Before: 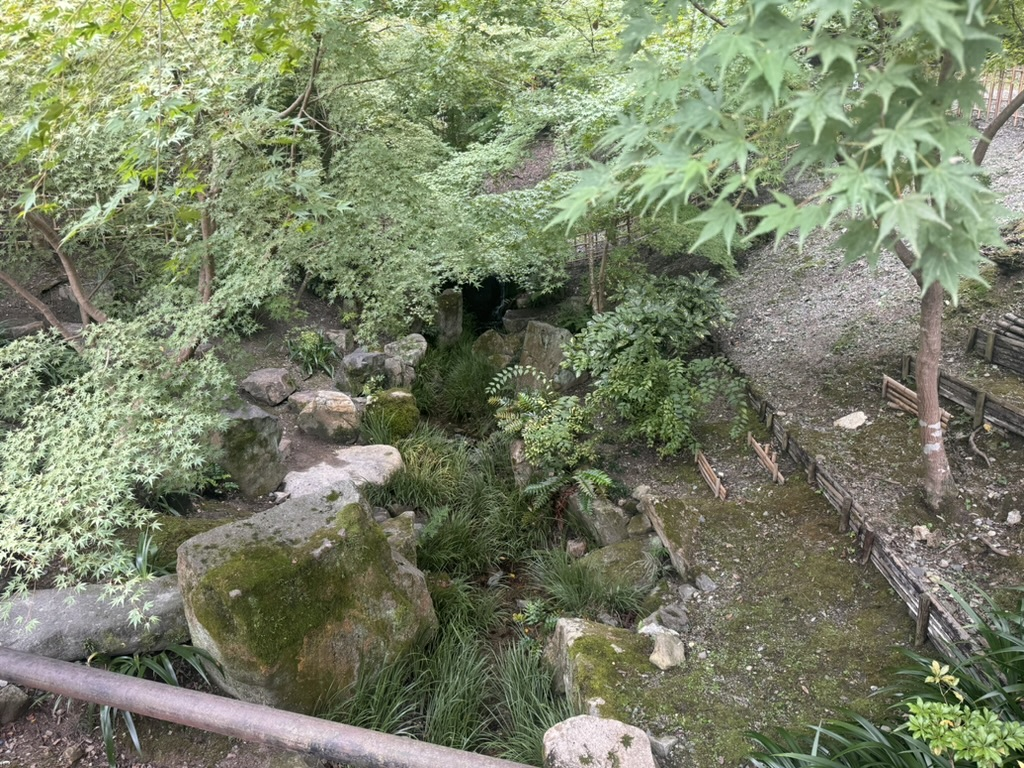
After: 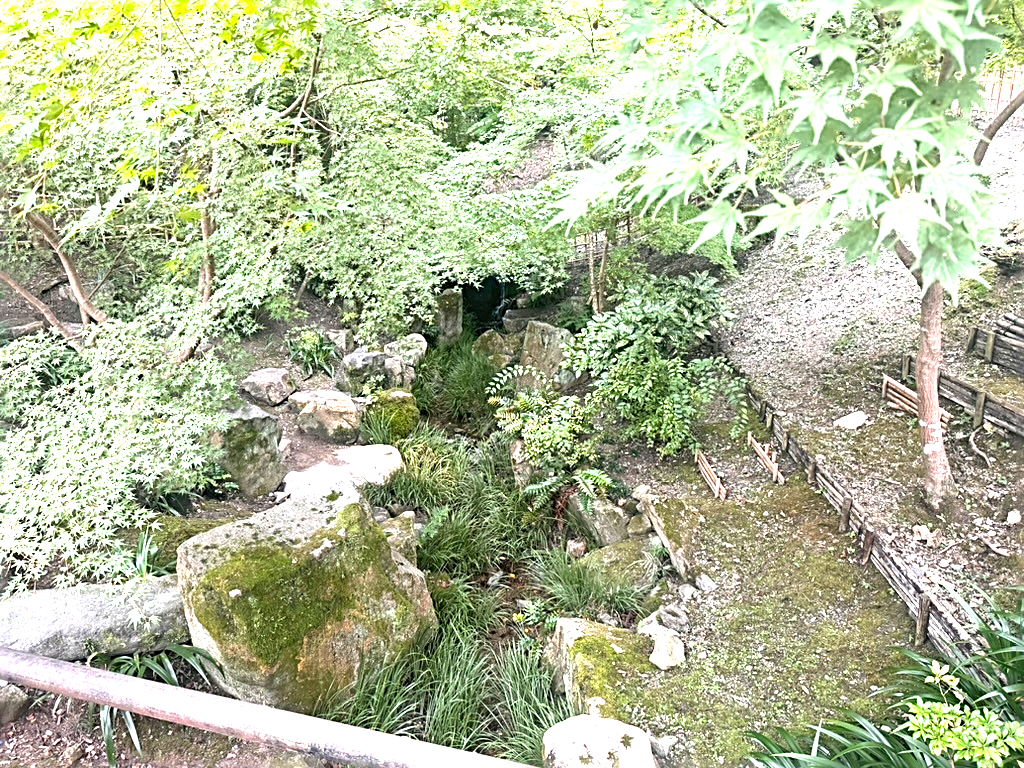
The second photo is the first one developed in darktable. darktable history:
tone equalizer: edges refinement/feathering 500, mask exposure compensation -1.57 EV, preserve details no
exposure: black level correction 0, exposure 1.474 EV, compensate highlight preservation false
sharpen: radius 2.82, amount 0.704
